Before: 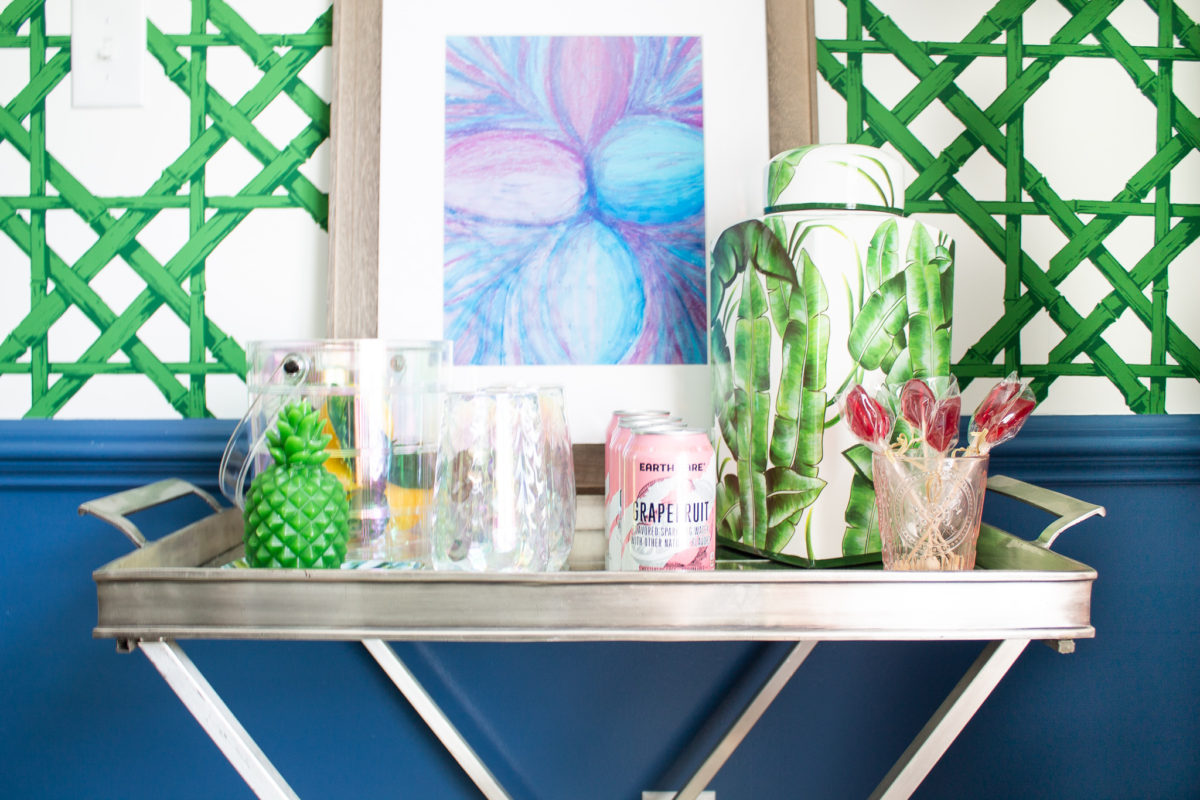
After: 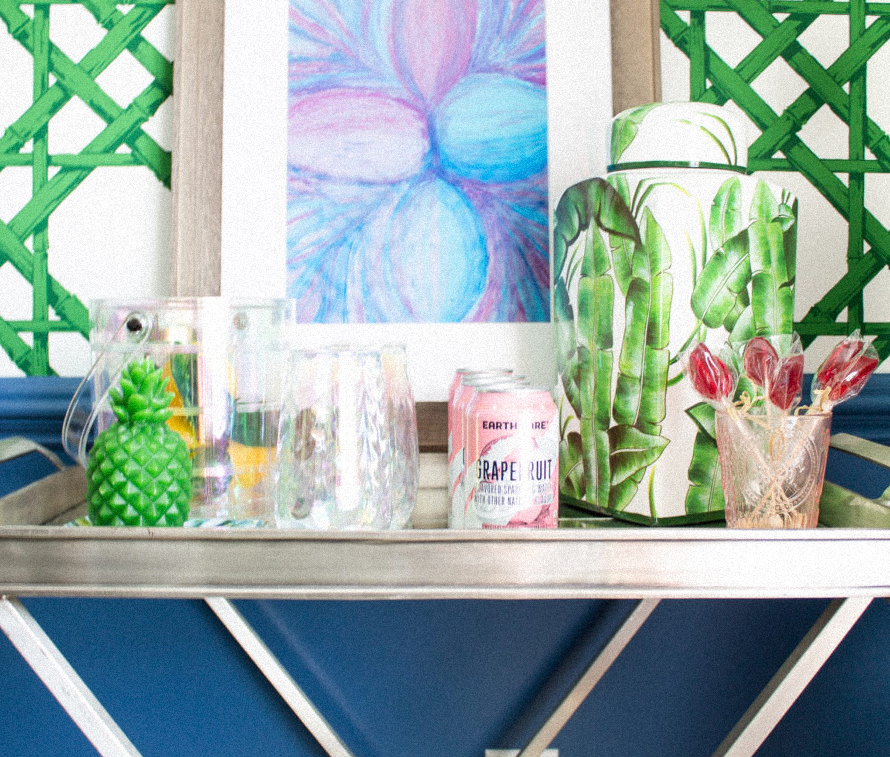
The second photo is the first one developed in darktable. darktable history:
crop and rotate: left 13.15%, top 5.251%, right 12.609%
grain: mid-tones bias 0%
